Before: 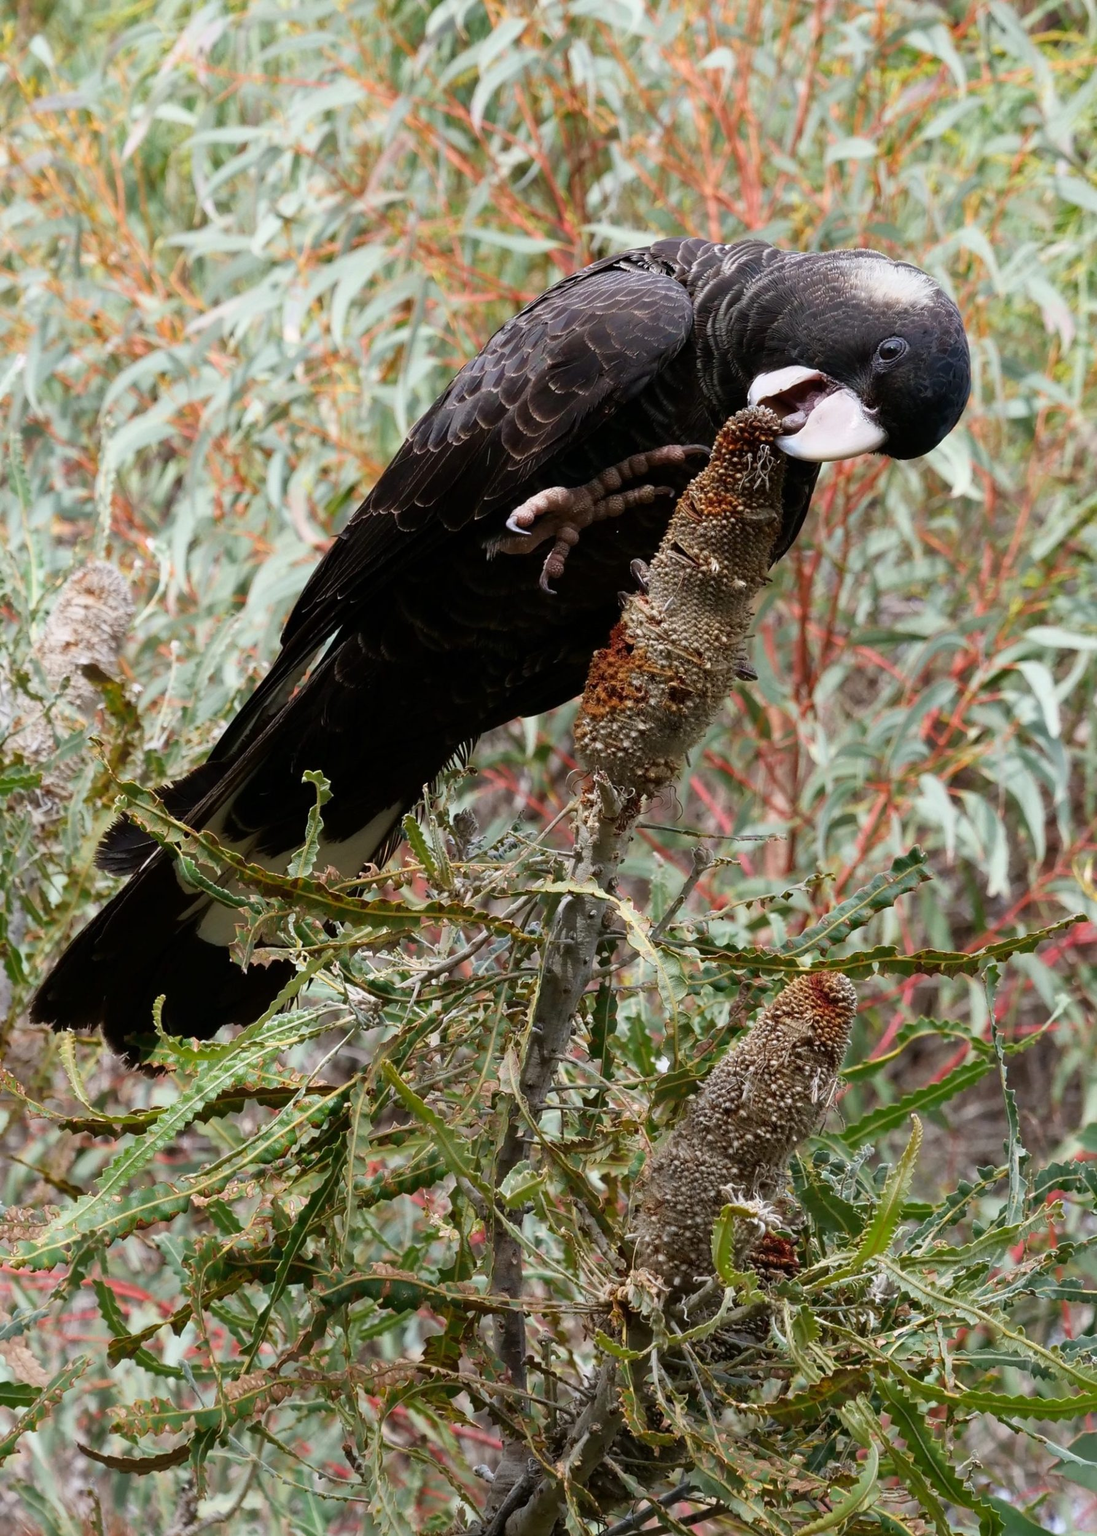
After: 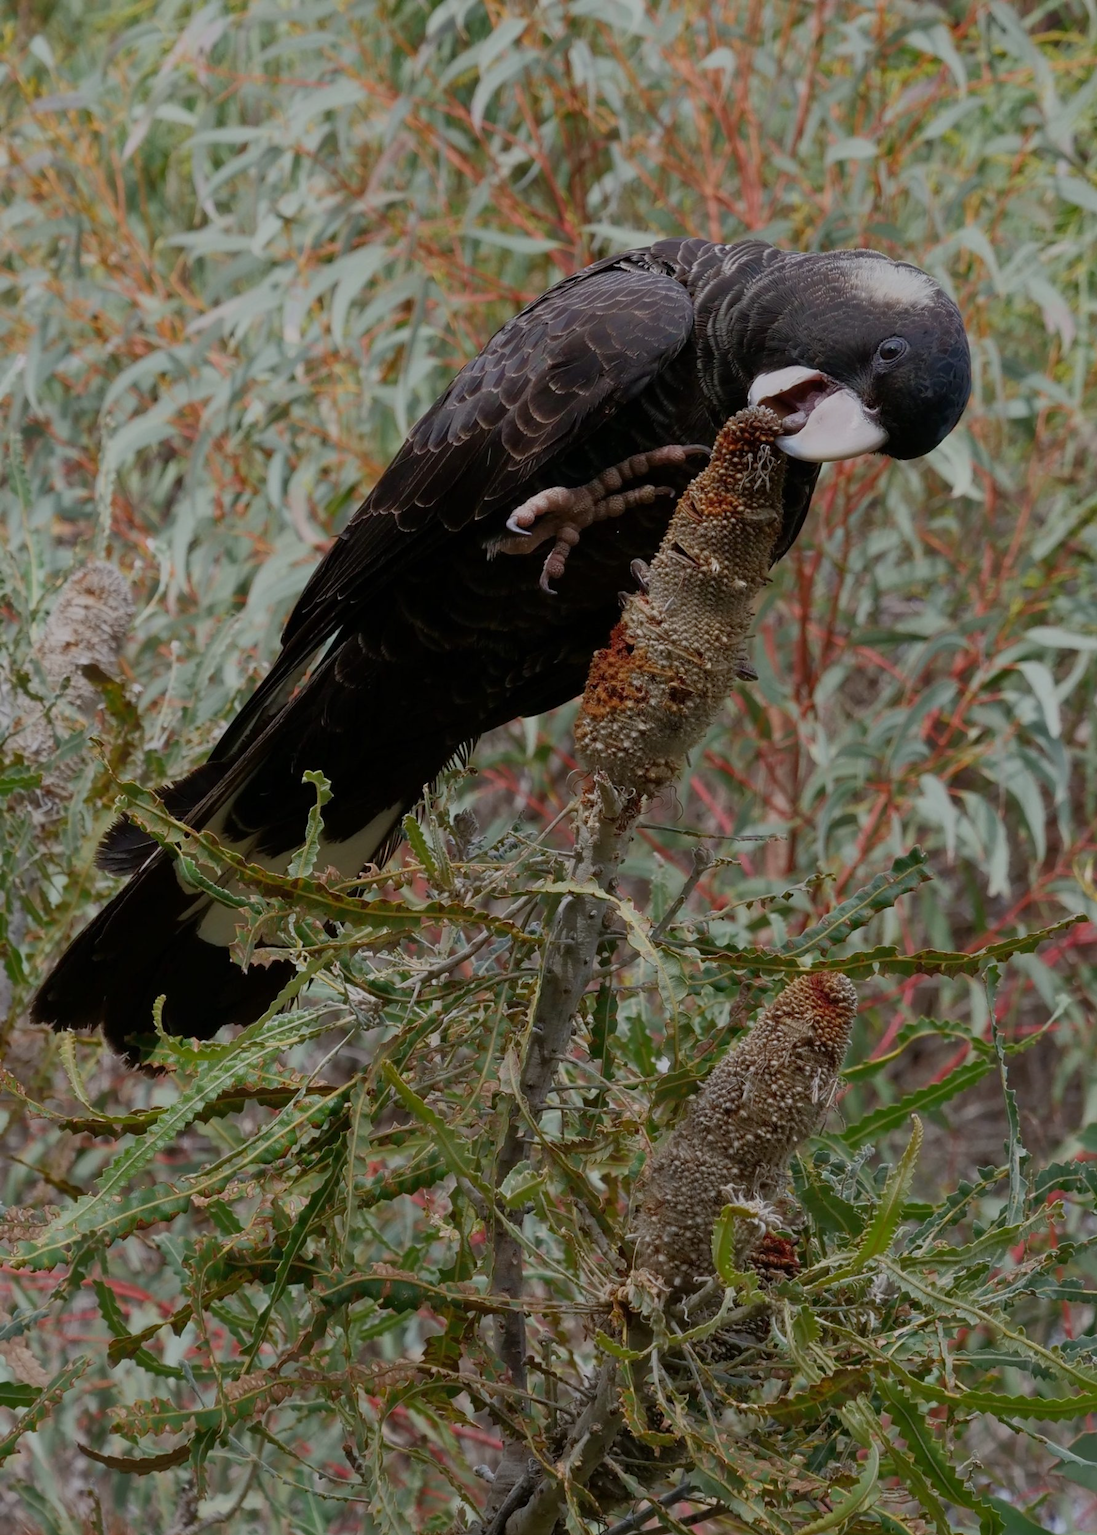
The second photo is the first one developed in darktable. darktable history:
tone equalizer: -8 EV -0.012 EV, -7 EV 0.042 EV, -6 EV -0.006 EV, -5 EV 0.004 EV, -4 EV -0.029 EV, -3 EV -0.23 EV, -2 EV -0.691 EV, -1 EV -0.987 EV, +0 EV -0.997 EV
